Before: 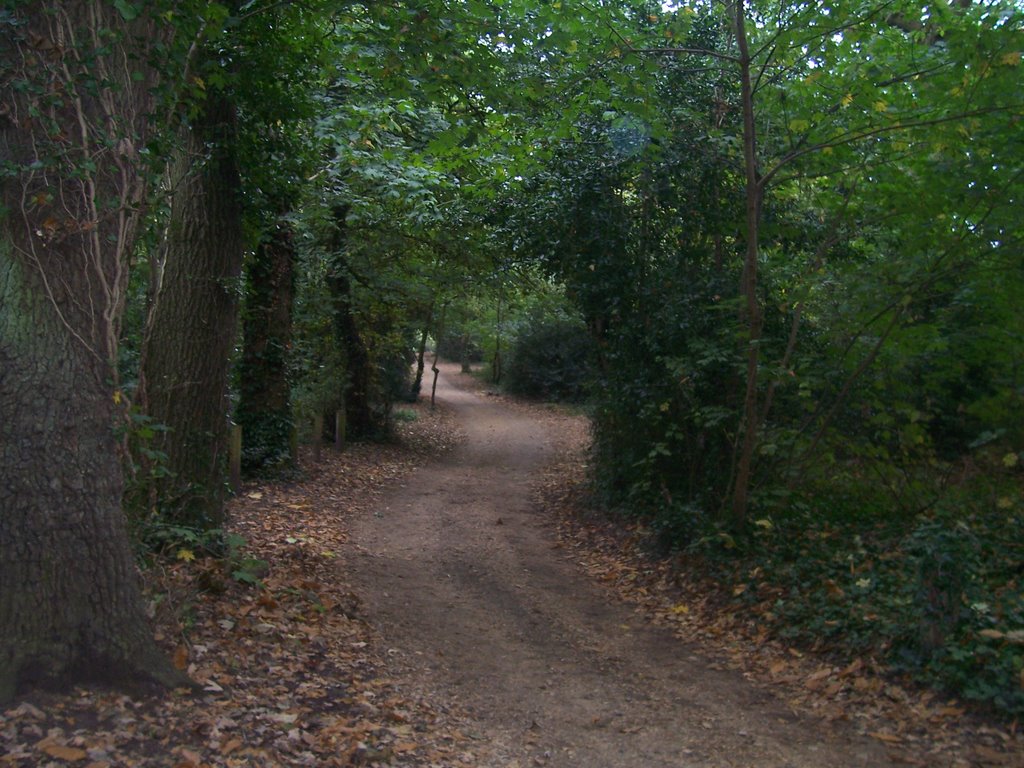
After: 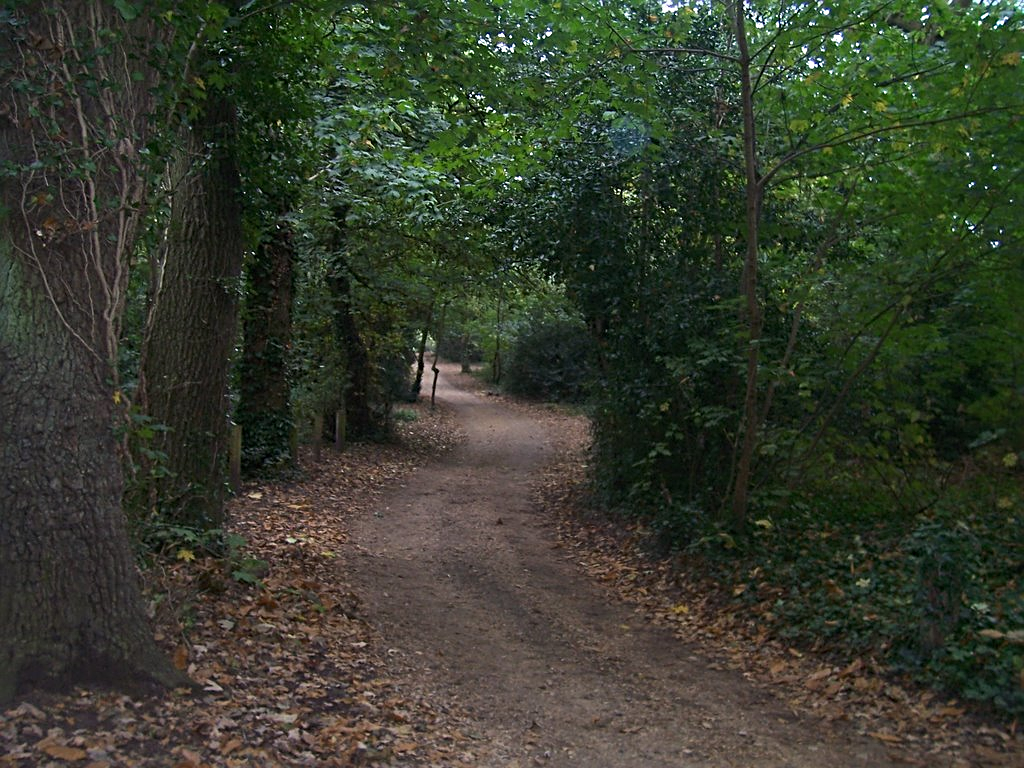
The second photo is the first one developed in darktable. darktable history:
sharpen: radius 3.128
